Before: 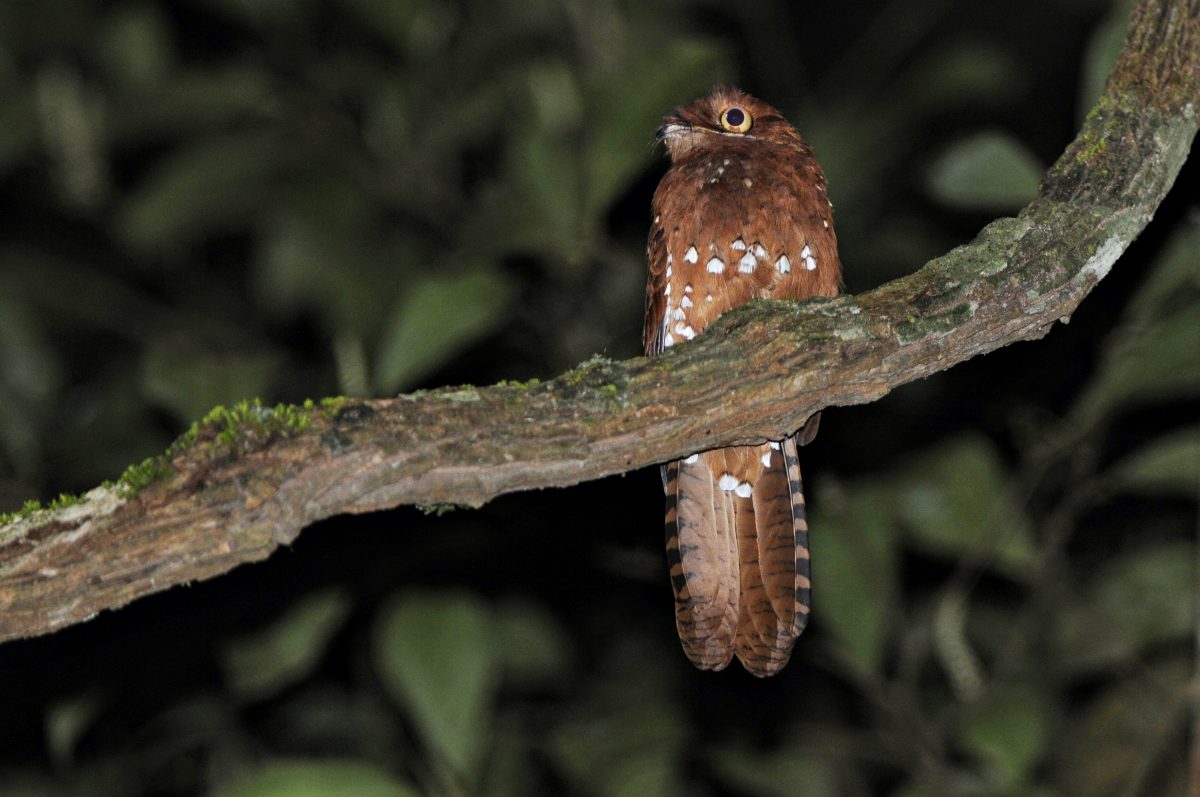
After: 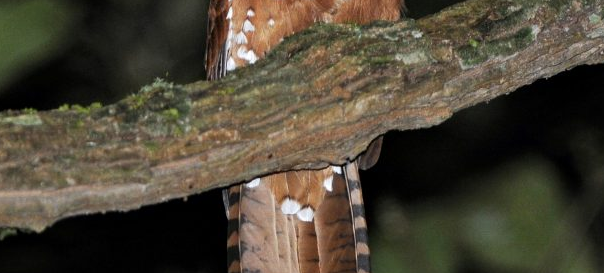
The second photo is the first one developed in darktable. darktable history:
crop: left 36.555%, top 34.752%, right 13.037%, bottom 30.993%
